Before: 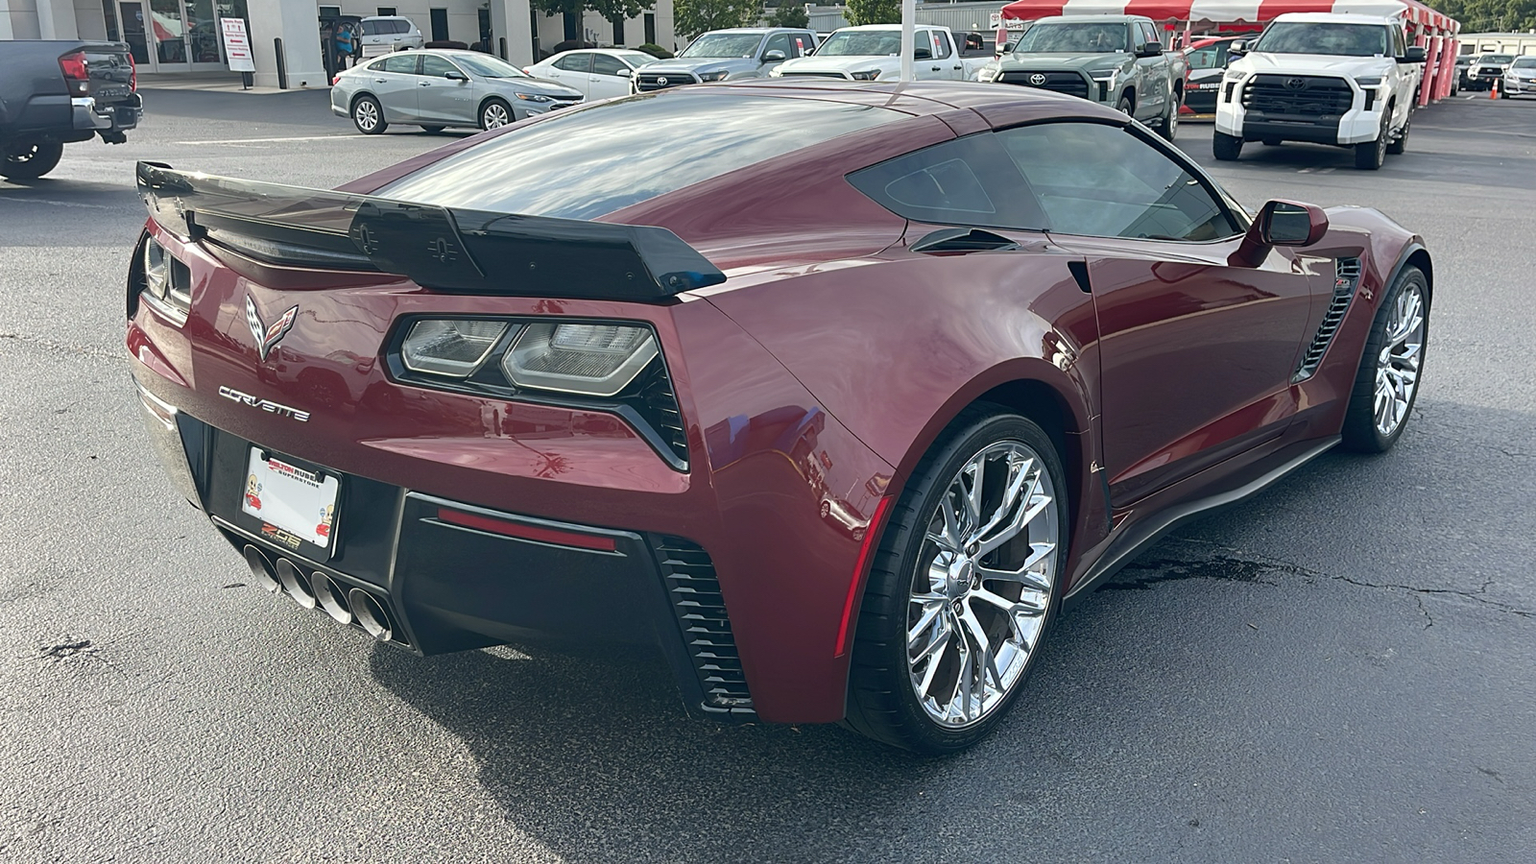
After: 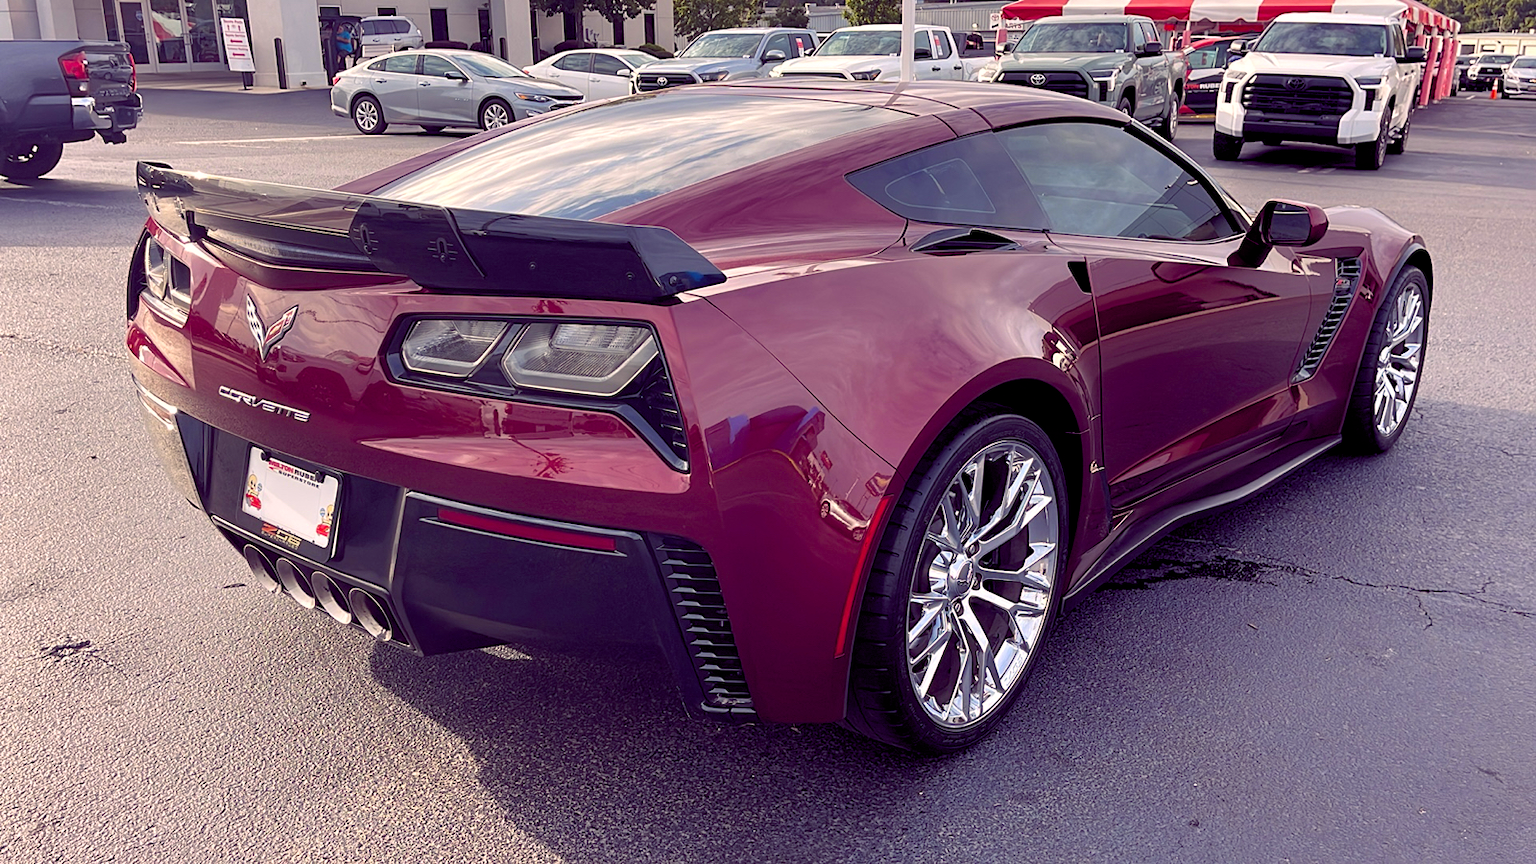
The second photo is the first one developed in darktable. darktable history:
exposure: black level correction 0.01, exposure 0.014 EV, compensate highlight preservation false
color balance rgb: shadows lift › chroma 6.43%, shadows lift › hue 305.74°, highlights gain › chroma 2.43%, highlights gain › hue 35.74°, global offset › chroma 0.28%, global offset › hue 320.29°, linear chroma grading › global chroma 5.5%, perceptual saturation grading › global saturation 30%, contrast 5.15%
